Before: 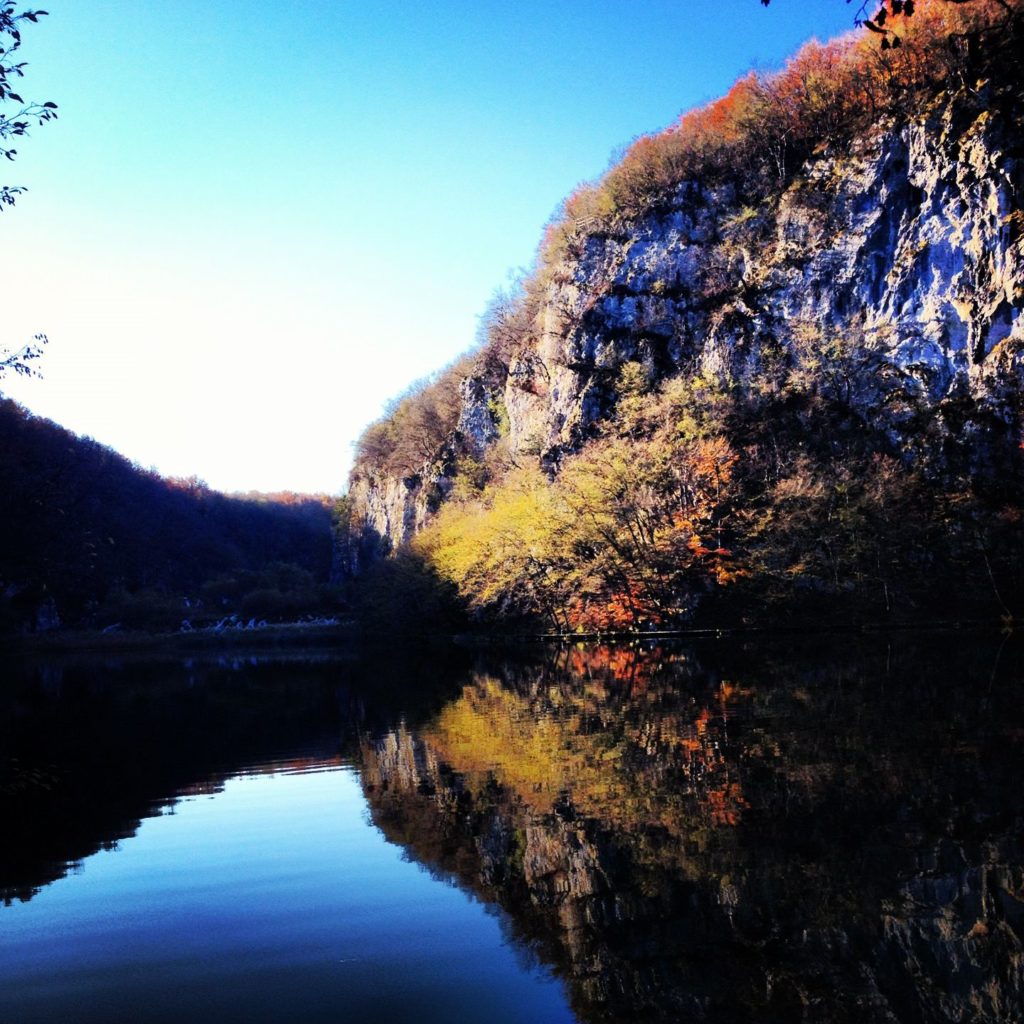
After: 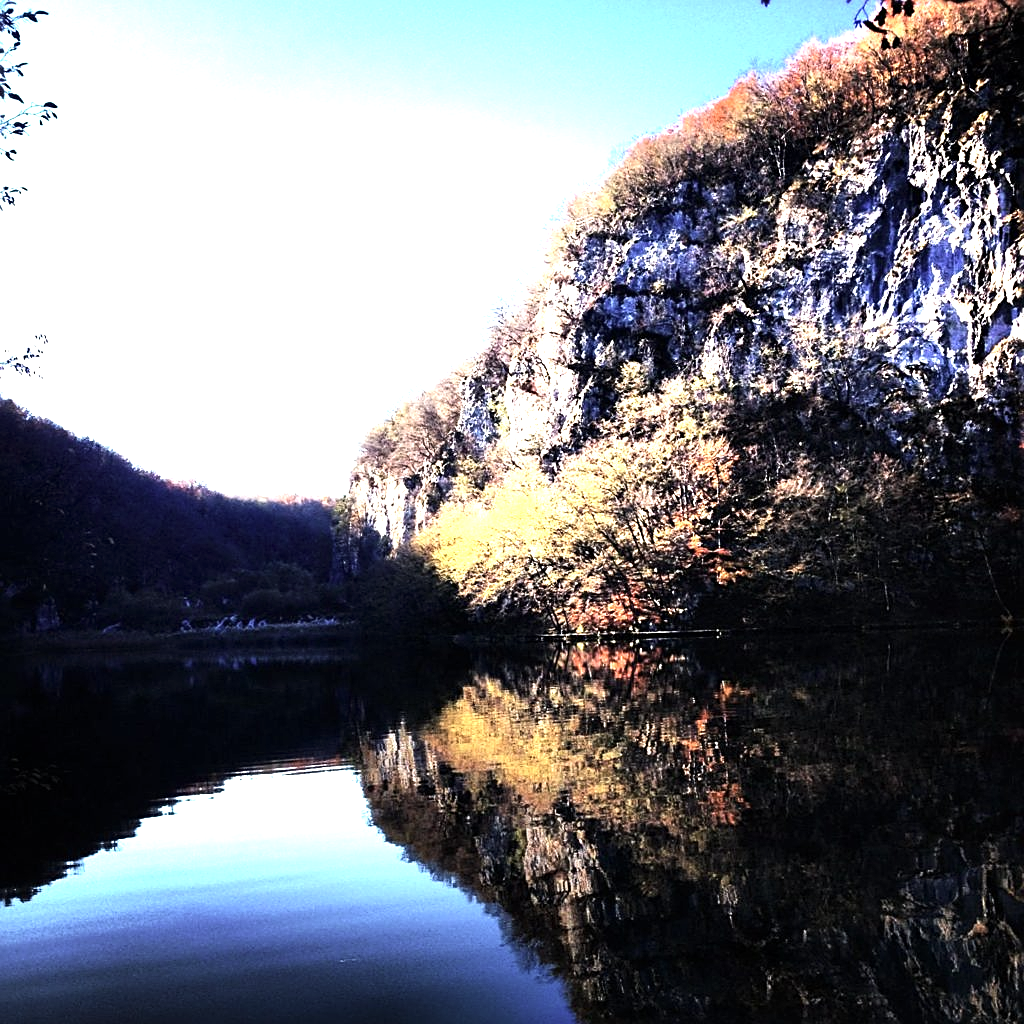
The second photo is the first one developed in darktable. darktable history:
color balance: contrast 10%
contrast brightness saturation: contrast 0.1, saturation -0.36
exposure: black level correction 0, exposure 1.1 EV, compensate exposure bias true, compensate highlight preservation false
local contrast: mode bilateral grid, contrast 15, coarseness 36, detail 105%, midtone range 0.2
sharpen: on, module defaults
